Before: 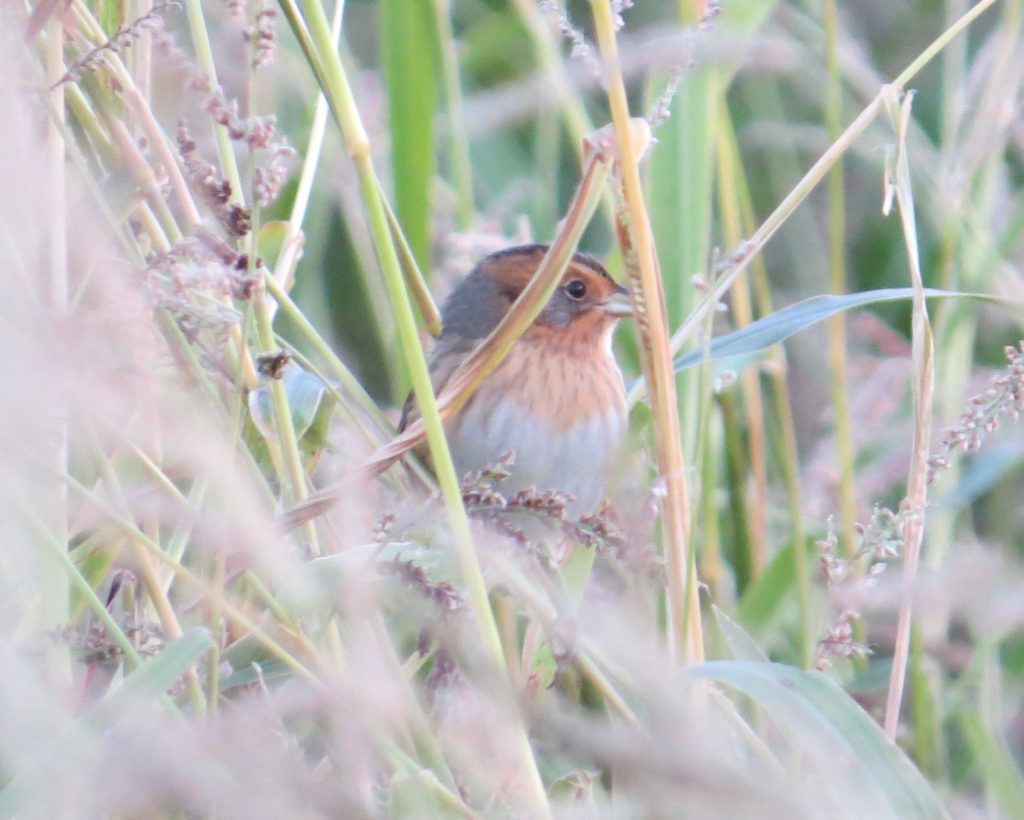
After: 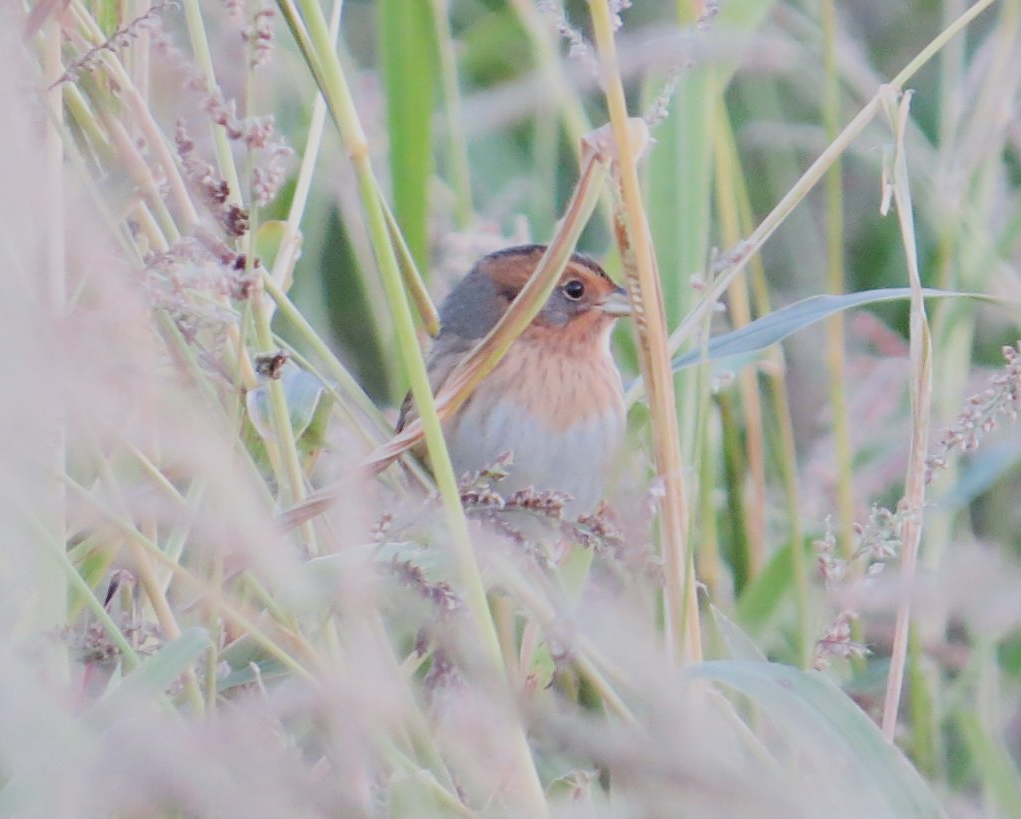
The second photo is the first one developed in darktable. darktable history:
sharpen: on, module defaults
filmic rgb: black relative exposure -7.65 EV, white relative exposure 4.56 EV, hardness 3.61
crop and rotate: left 0.196%, bottom 0.002%
